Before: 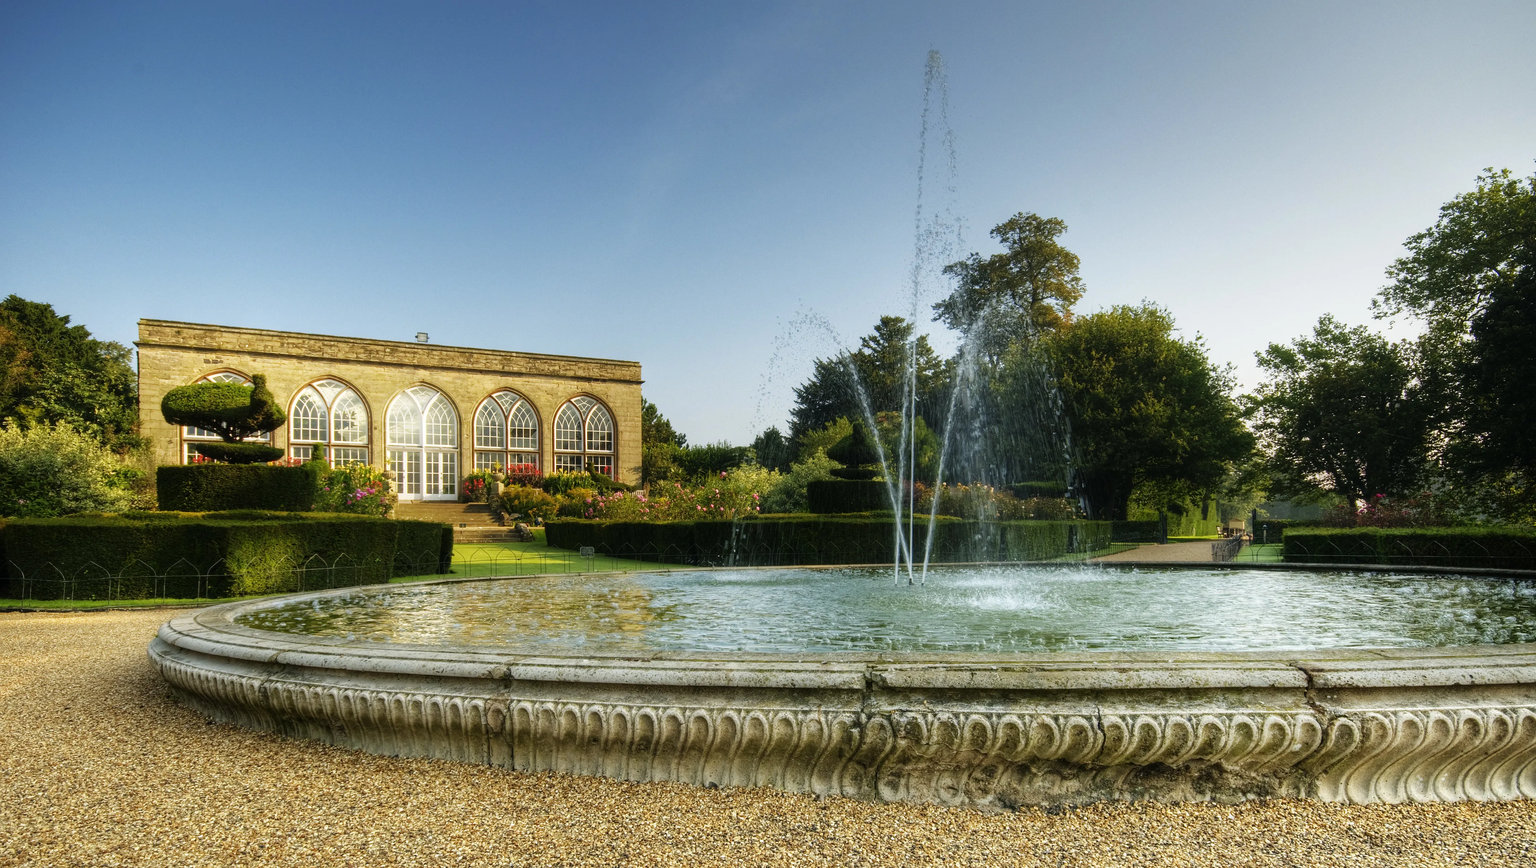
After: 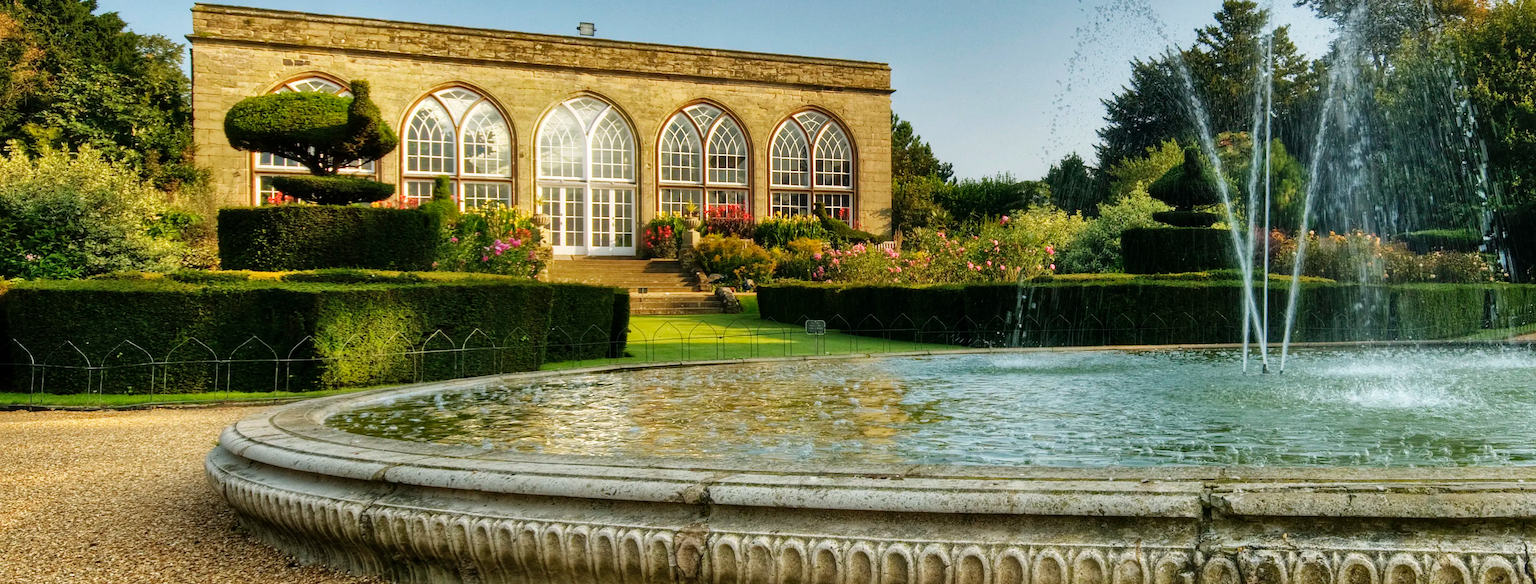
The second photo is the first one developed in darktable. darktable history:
shadows and highlights: shadows 60, soften with gaussian
crop: top 36.498%, right 27.964%, bottom 14.995%
